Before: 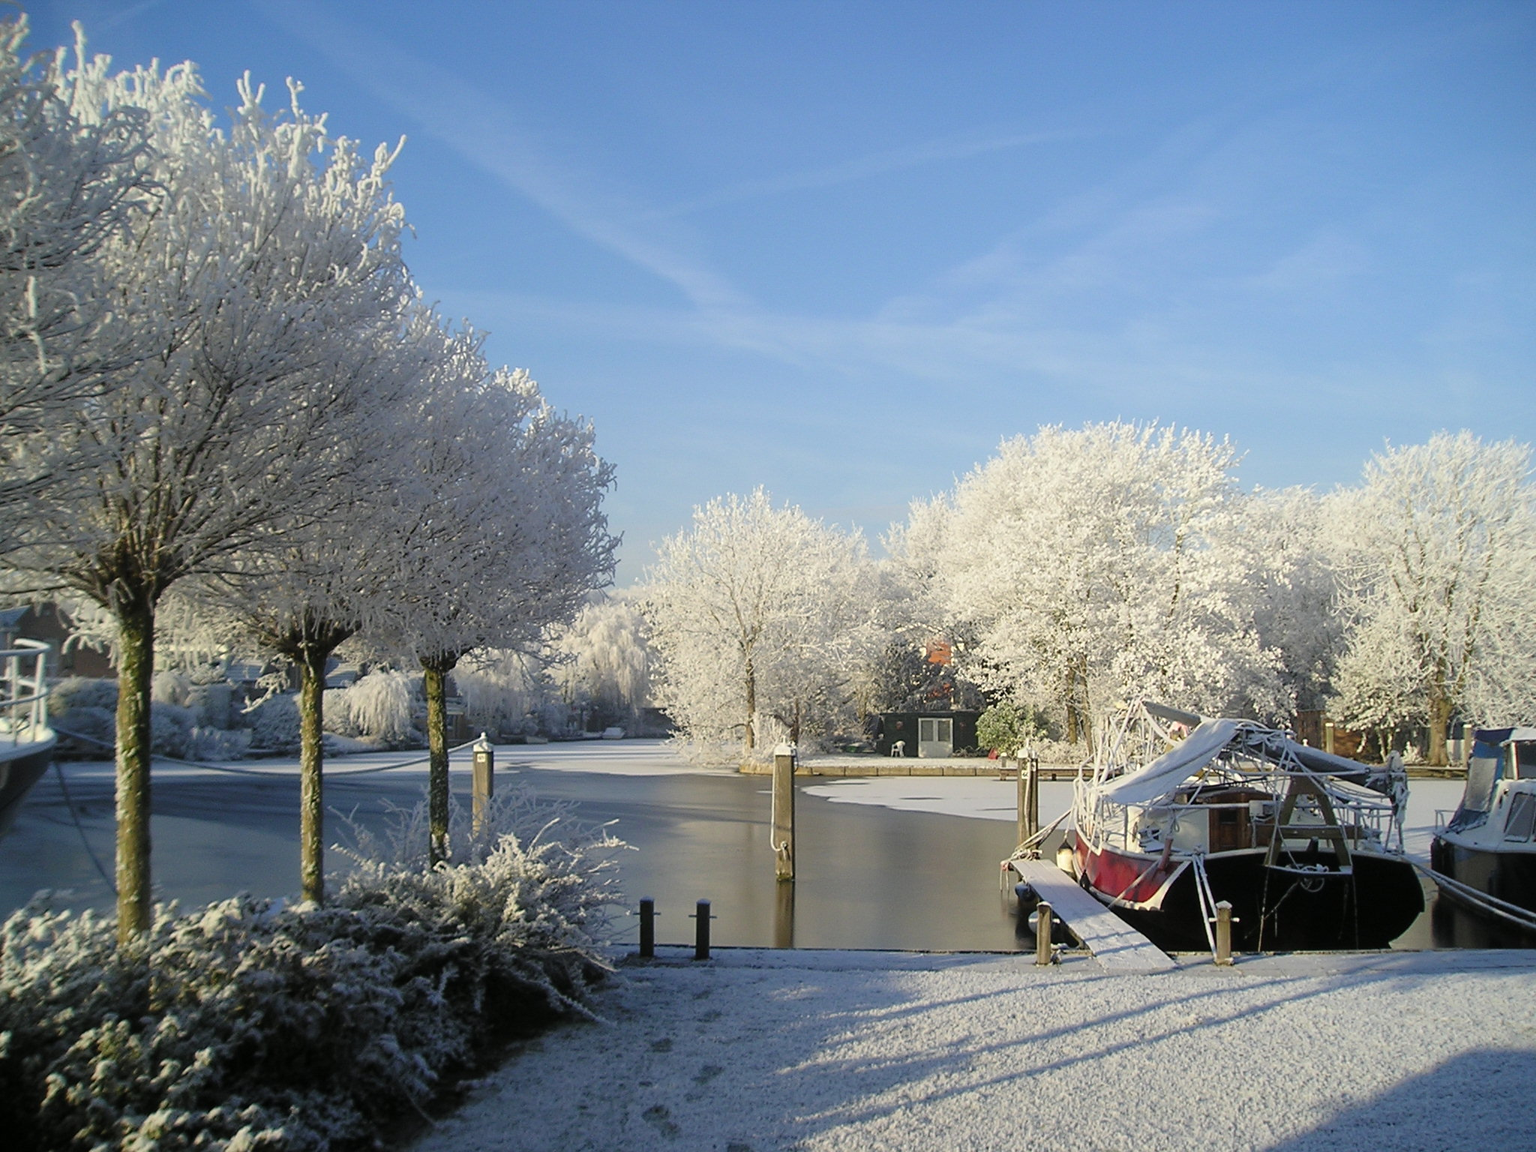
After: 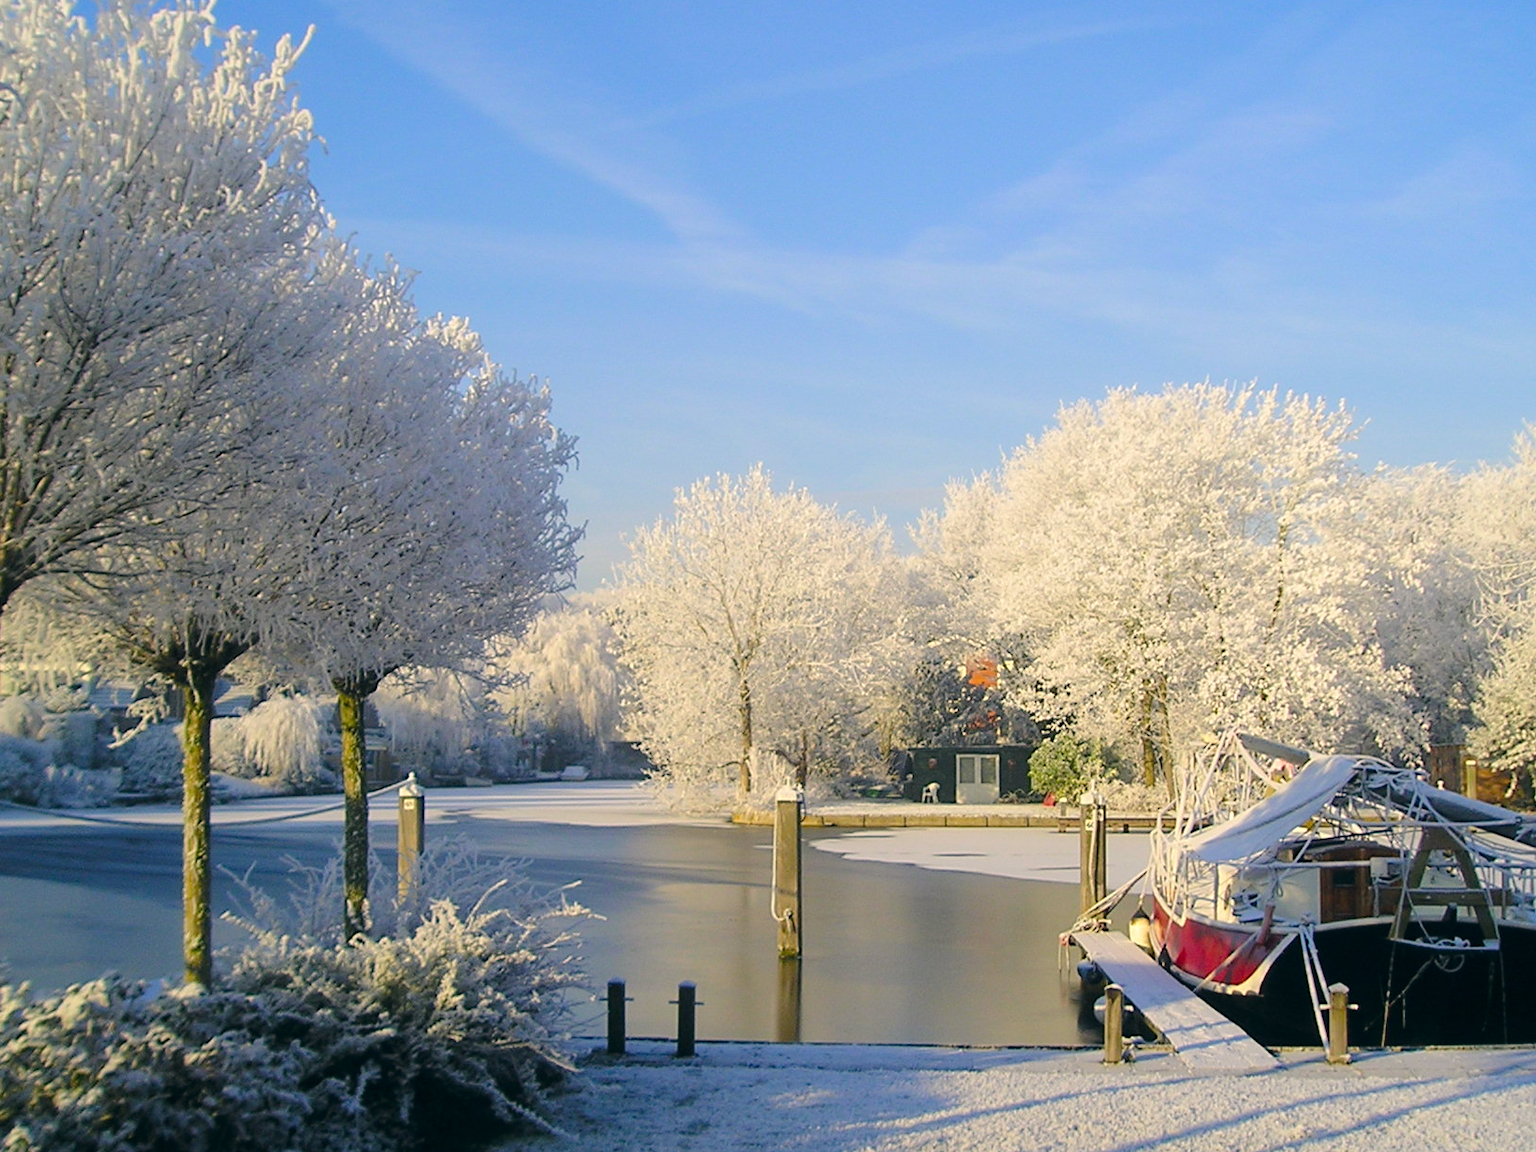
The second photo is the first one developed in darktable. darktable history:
crop and rotate: left 10.071%, top 10.071%, right 10.02%, bottom 10.02%
color correction: highlights a* 5.38, highlights b* 5.3, shadows a* -4.26, shadows b* -5.11
color balance rgb: perceptual saturation grading › global saturation 25%, perceptual brilliance grading › mid-tones 10%, perceptual brilliance grading › shadows 15%, global vibrance 20%
tone equalizer: on, module defaults
sharpen: radius 2.883, amount 0.868, threshold 47.523
